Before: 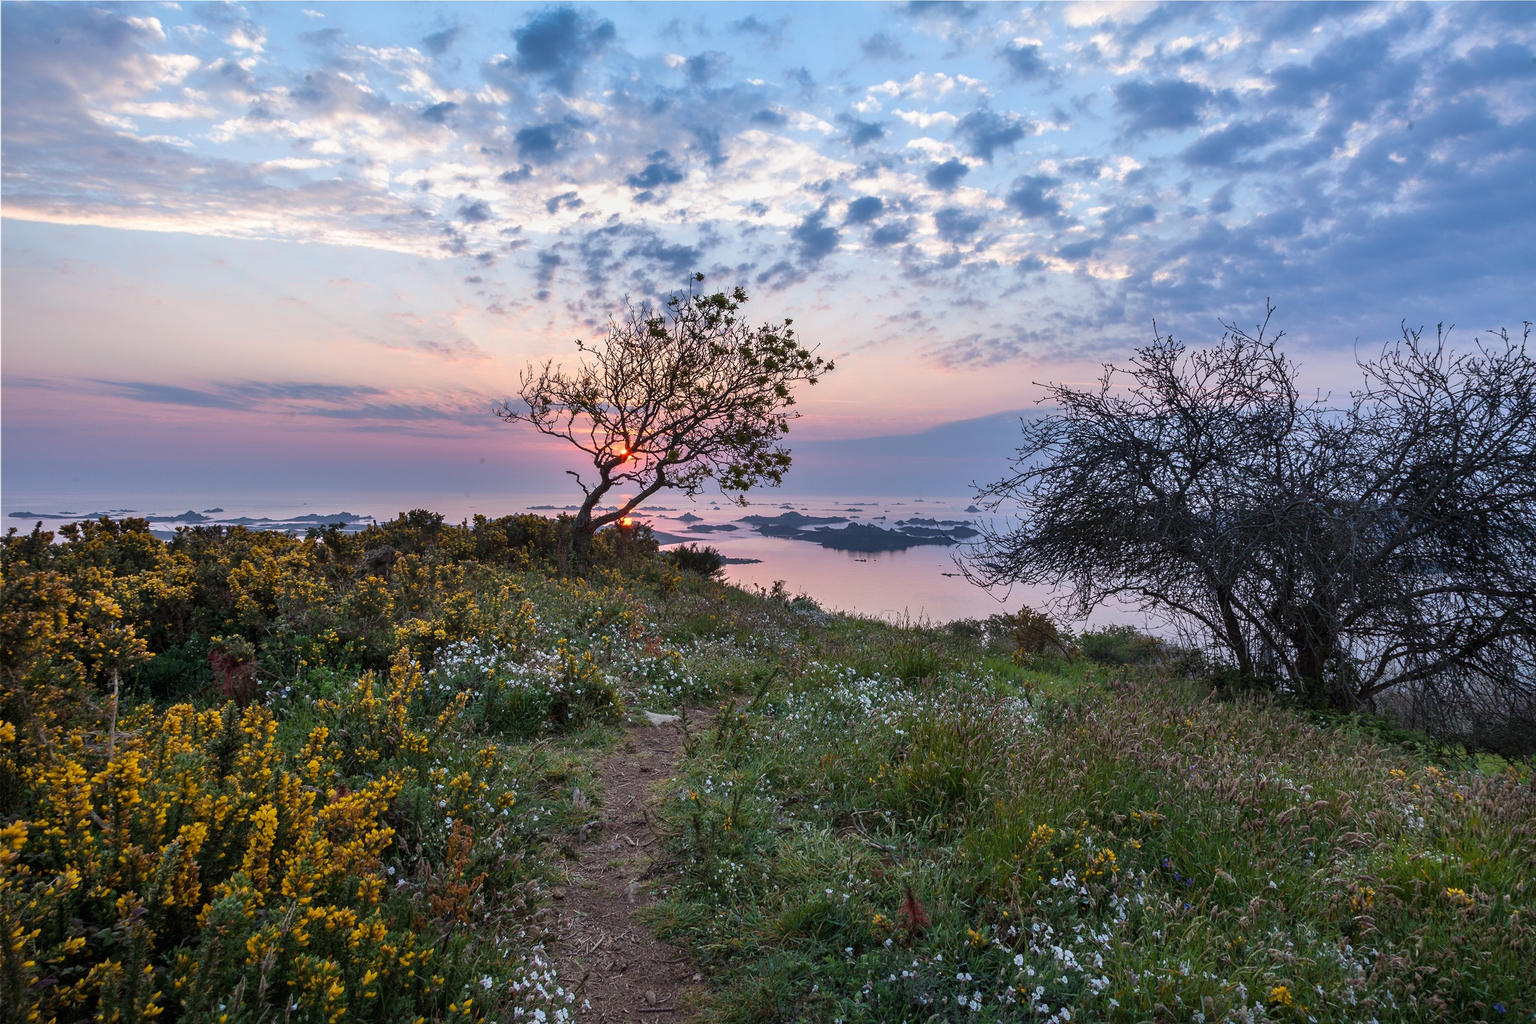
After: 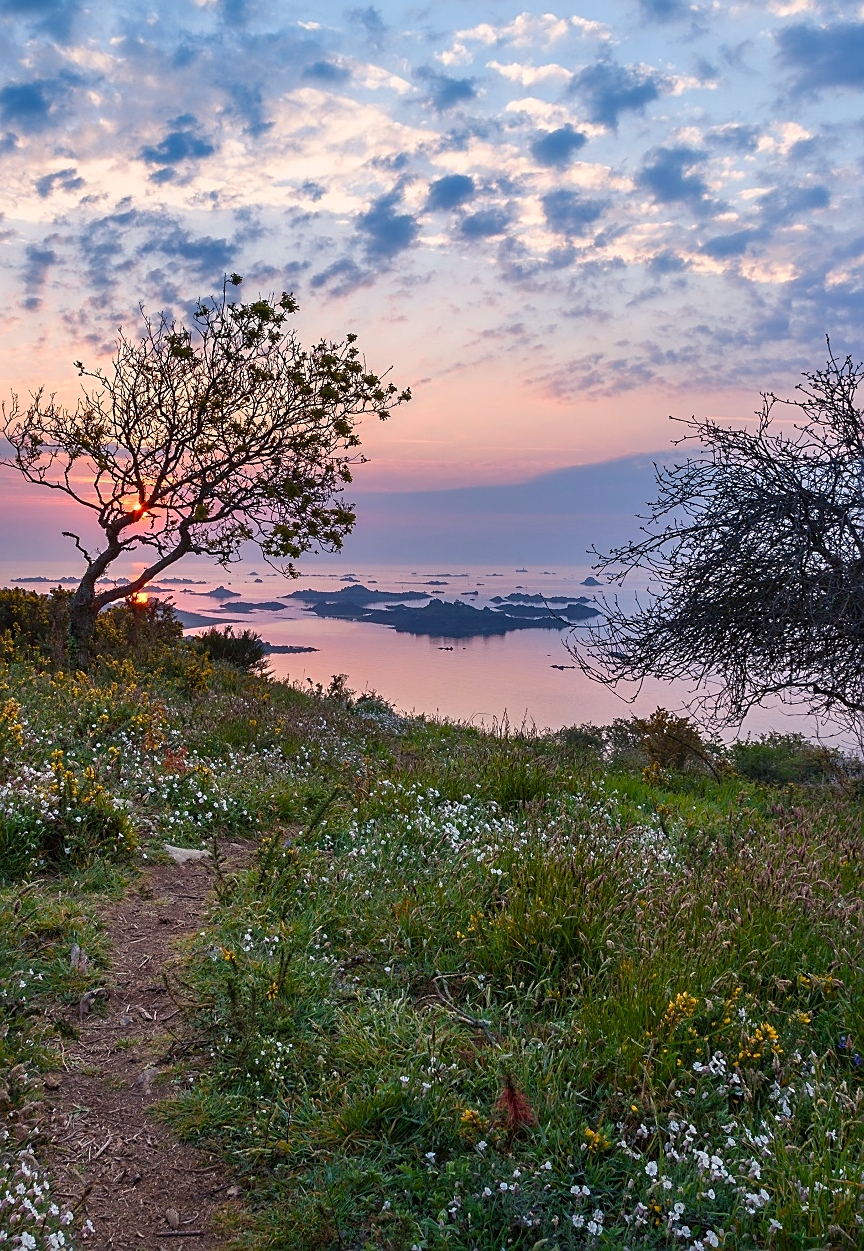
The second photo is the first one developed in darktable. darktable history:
crop: left 33.782%, top 6.081%, right 22.989%
sharpen: on, module defaults
color balance rgb: highlights gain › chroma 2.934%, highlights gain › hue 60.33°, perceptual saturation grading › global saturation 20%, perceptual saturation grading › highlights -25.266%, perceptual saturation grading › shadows 25.56%, global vibrance 20%
